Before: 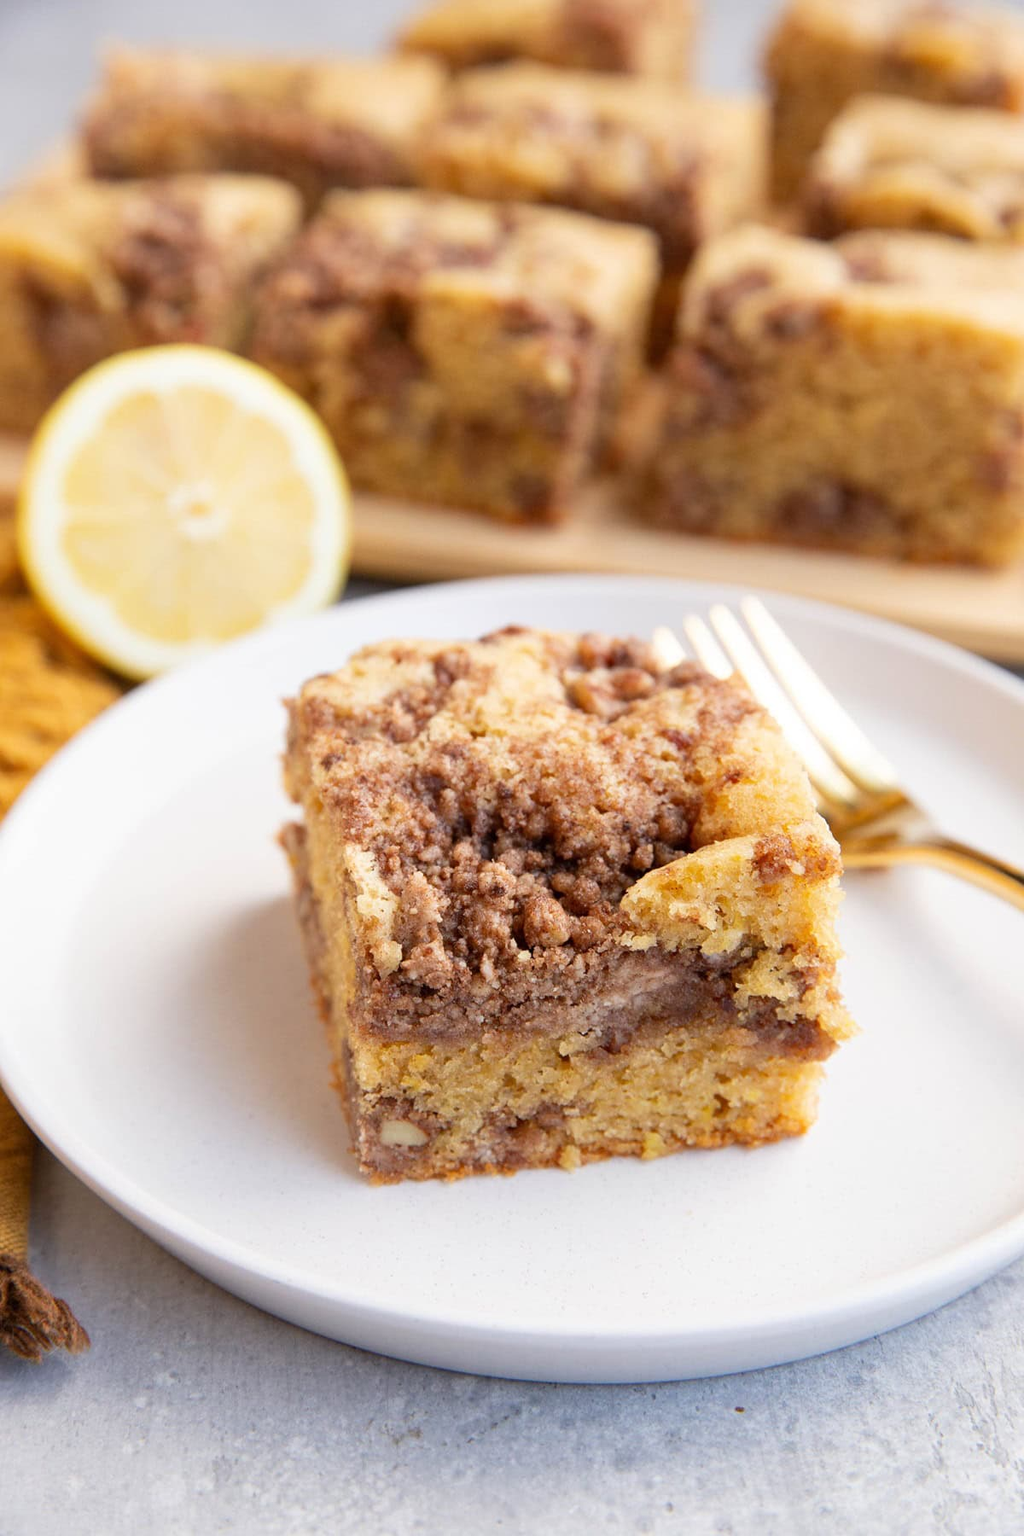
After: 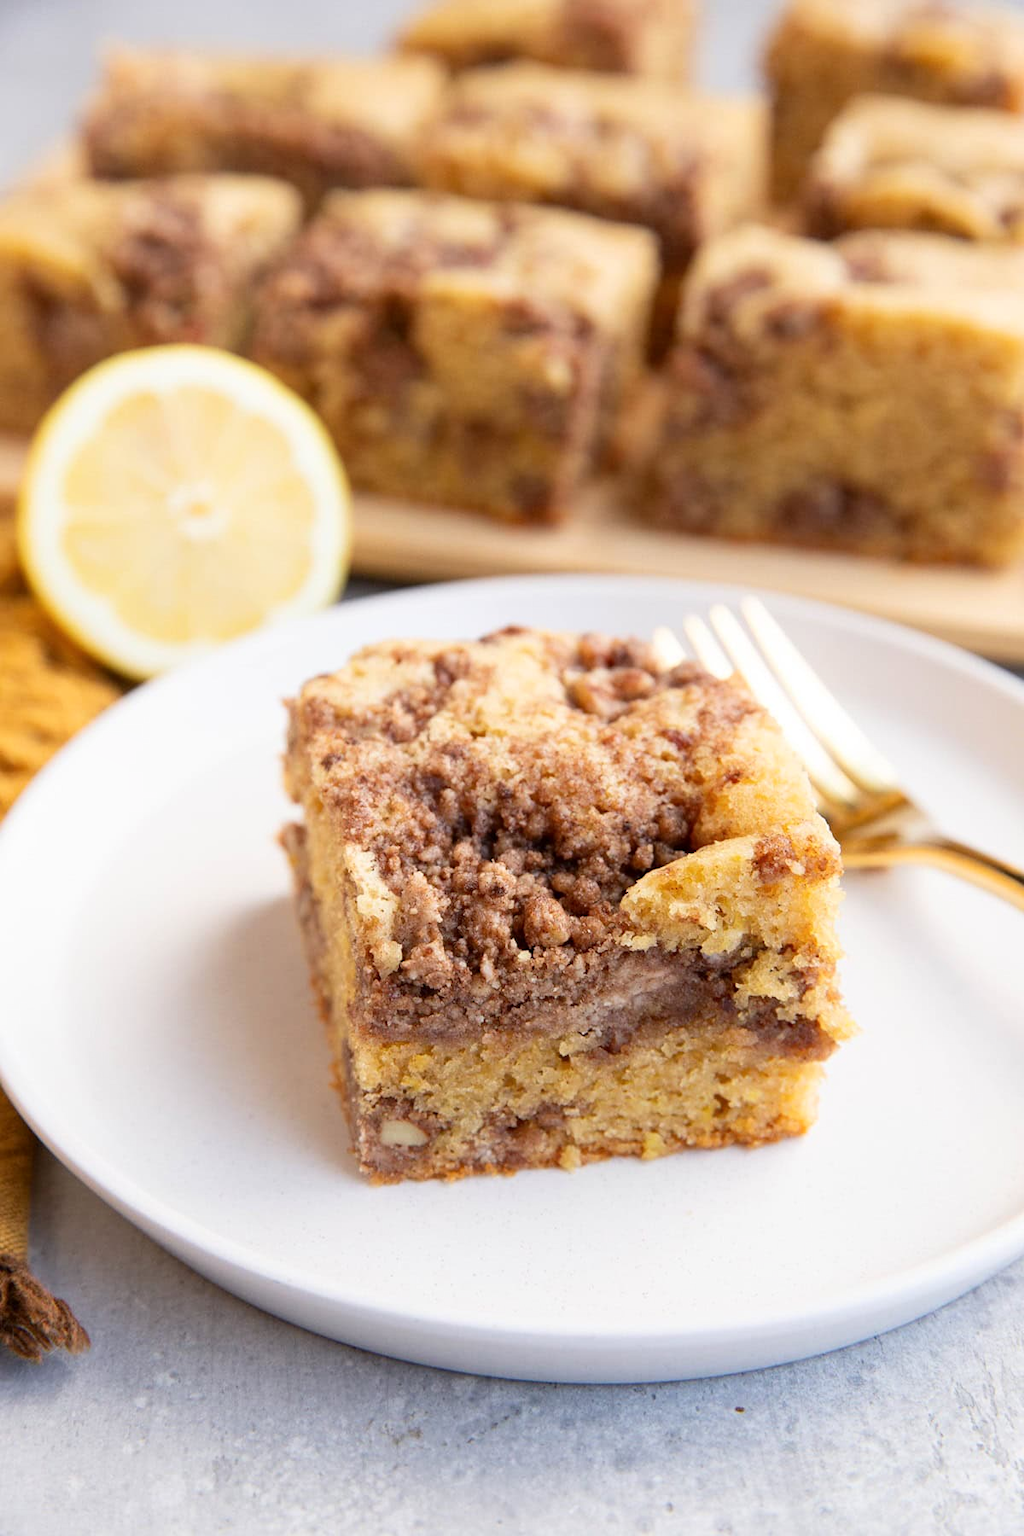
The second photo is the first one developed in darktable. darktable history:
shadows and highlights: shadows -28.1, highlights 29.53
